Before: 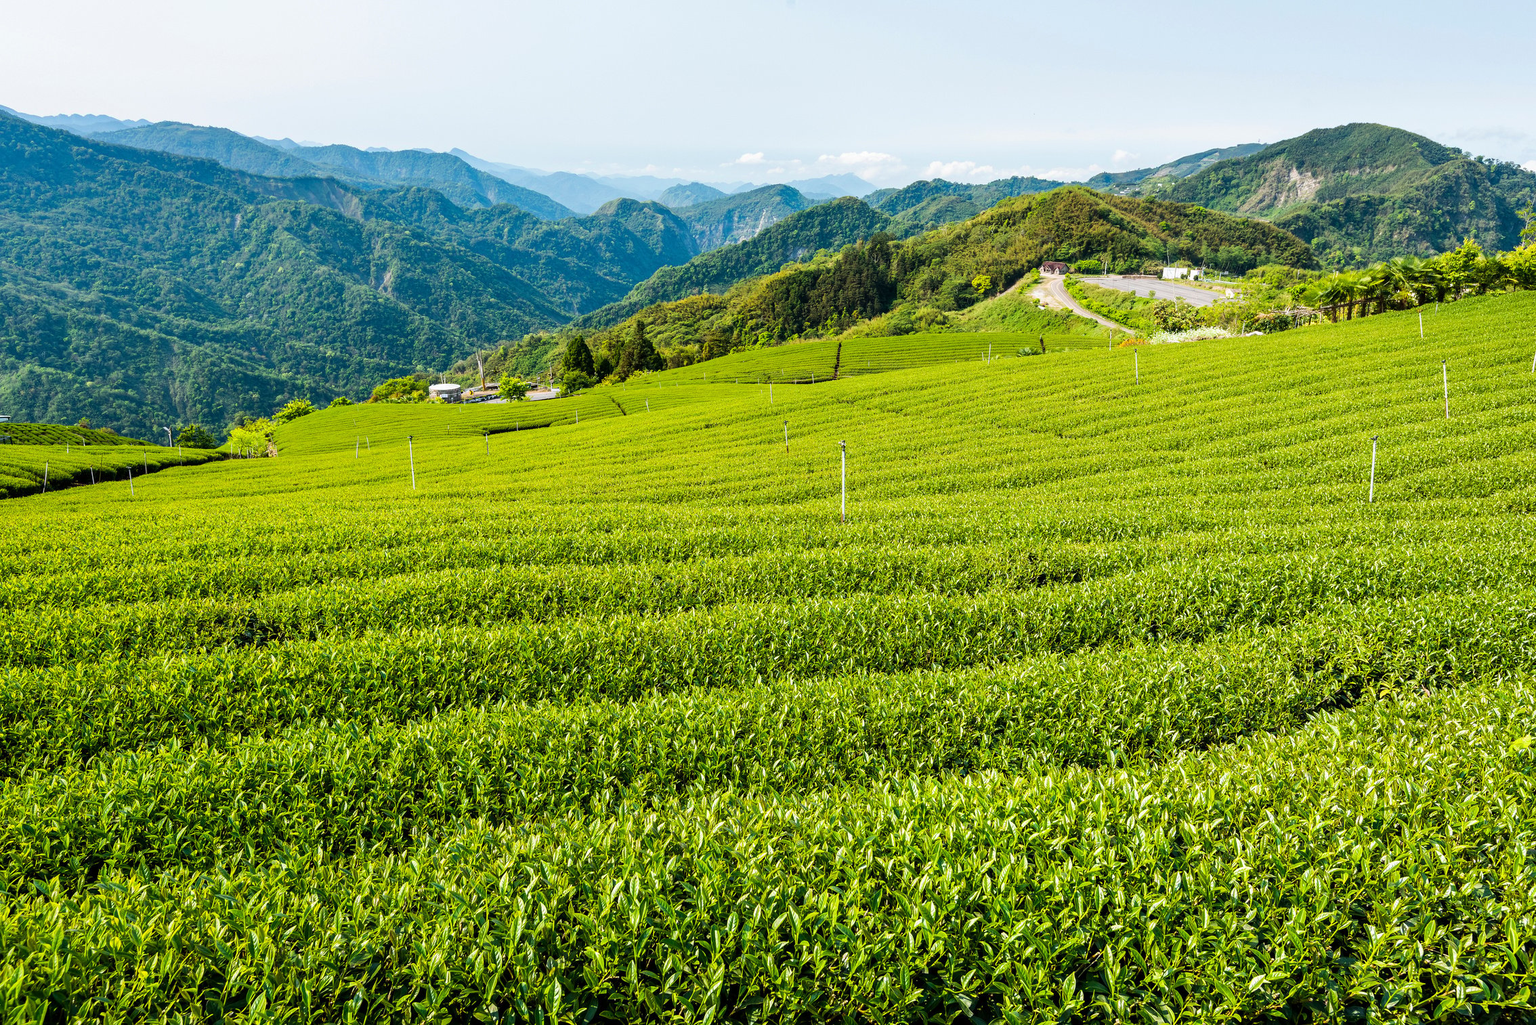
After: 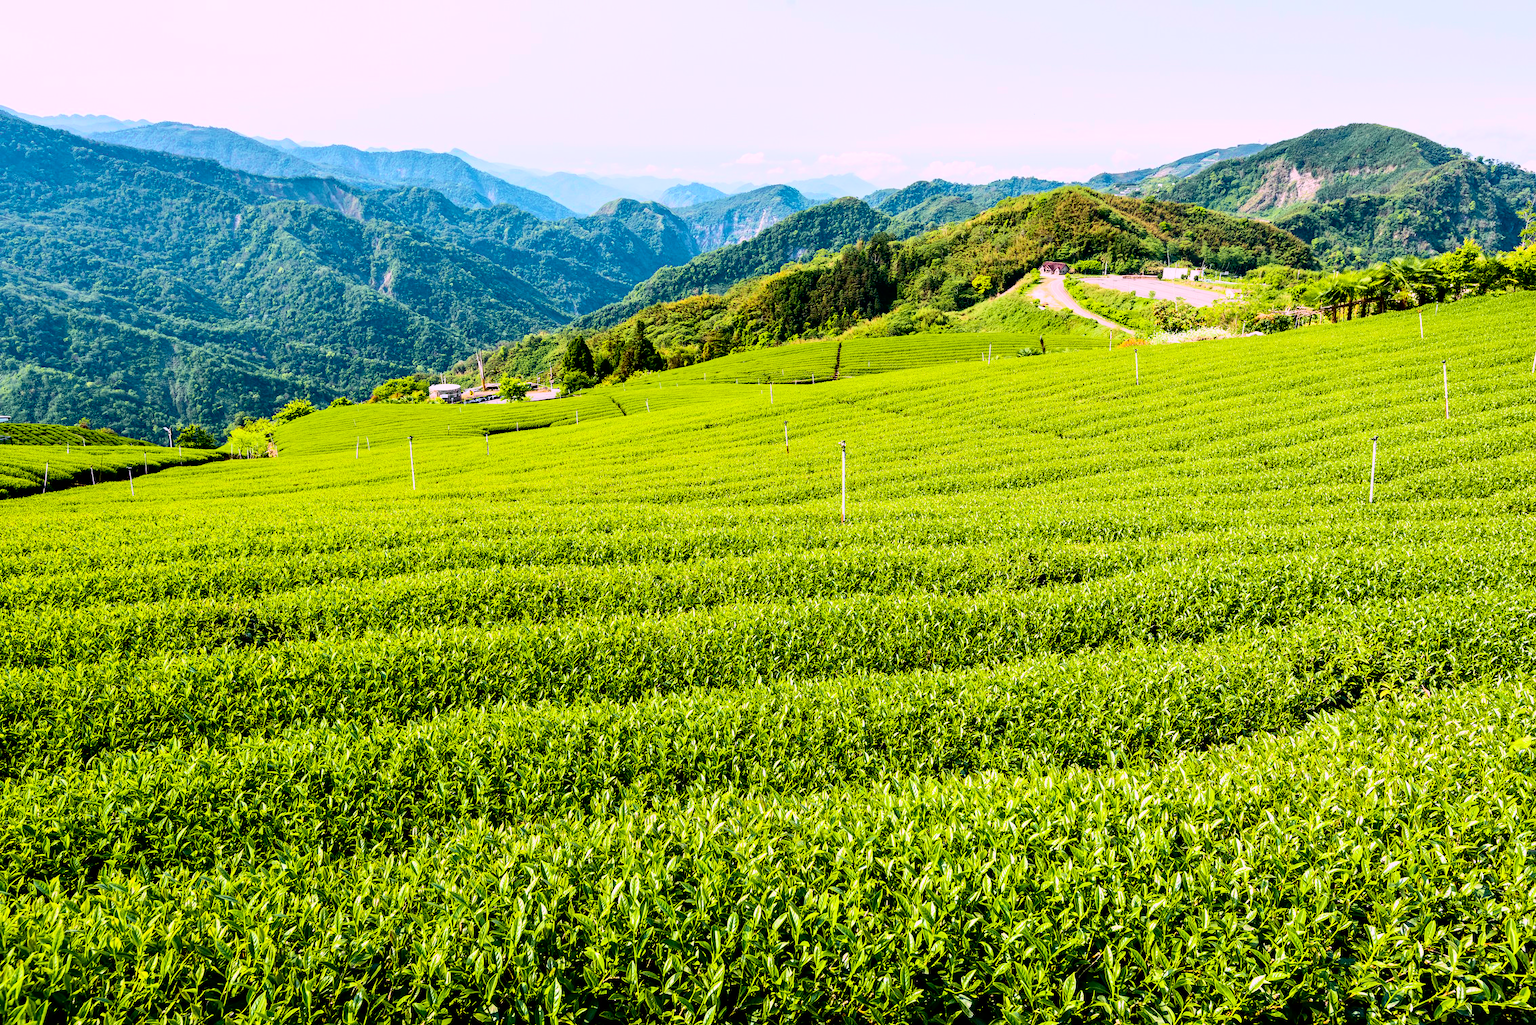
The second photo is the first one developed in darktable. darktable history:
tone curve: curves: ch0 [(0, 0) (0.131, 0.116) (0.316, 0.345) (0.501, 0.584) (0.629, 0.732) (0.812, 0.888) (1, 0.974)]; ch1 [(0, 0) (0.366, 0.367) (0.475, 0.453) (0.494, 0.497) (0.504, 0.503) (0.553, 0.584) (1, 1)]; ch2 [(0, 0) (0.333, 0.346) (0.375, 0.375) (0.424, 0.43) (0.476, 0.492) (0.502, 0.501) (0.533, 0.556) (0.566, 0.599) (0.614, 0.653) (1, 1)], color space Lab, independent channels, preserve colors none
exposure: black level correction 0.012, compensate highlight preservation false
white balance: red 1.066, blue 1.119
